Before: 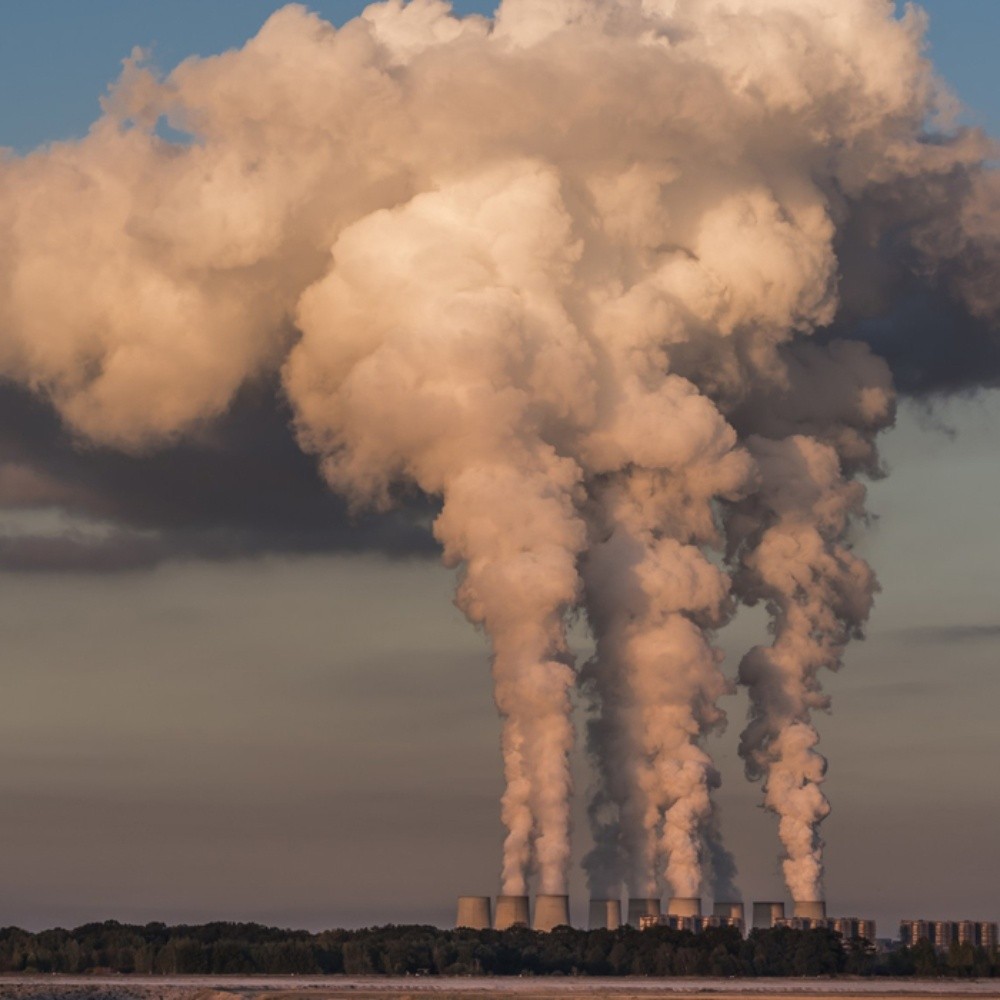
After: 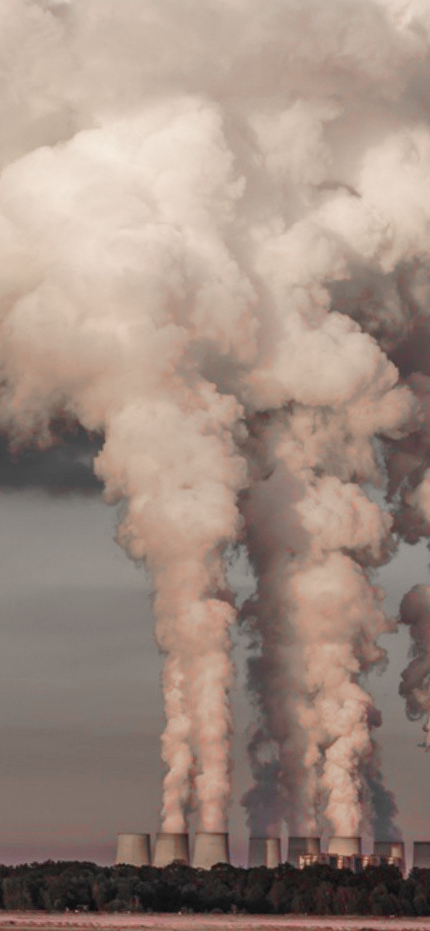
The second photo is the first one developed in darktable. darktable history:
color zones: curves: ch1 [(0, 0.831) (0.08, 0.771) (0.157, 0.268) (0.241, 0.207) (0.562, -0.005) (0.714, -0.013) (0.876, 0.01) (1, 0.831)]
tone curve: curves: ch0 [(0, 0) (0.003, 0.019) (0.011, 0.022) (0.025, 0.025) (0.044, 0.04) (0.069, 0.069) (0.1, 0.108) (0.136, 0.152) (0.177, 0.199) (0.224, 0.26) (0.277, 0.321) (0.335, 0.392) (0.399, 0.472) (0.468, 0.547) (0.543, 0.624) (0.623, 0.713) (0.709, 0.786) (0.801, 0.865) (0.898, 0.939) (1, 1)], preserve colors none
rotate and perspective: rotation 0.192°, lens shift (horizontal) -0.015, crop left 0.005, crop right 0.996, crop top 0.006, crop bottom 0.99
crop: left 33.452%, top 6.025%, right 23.155%
